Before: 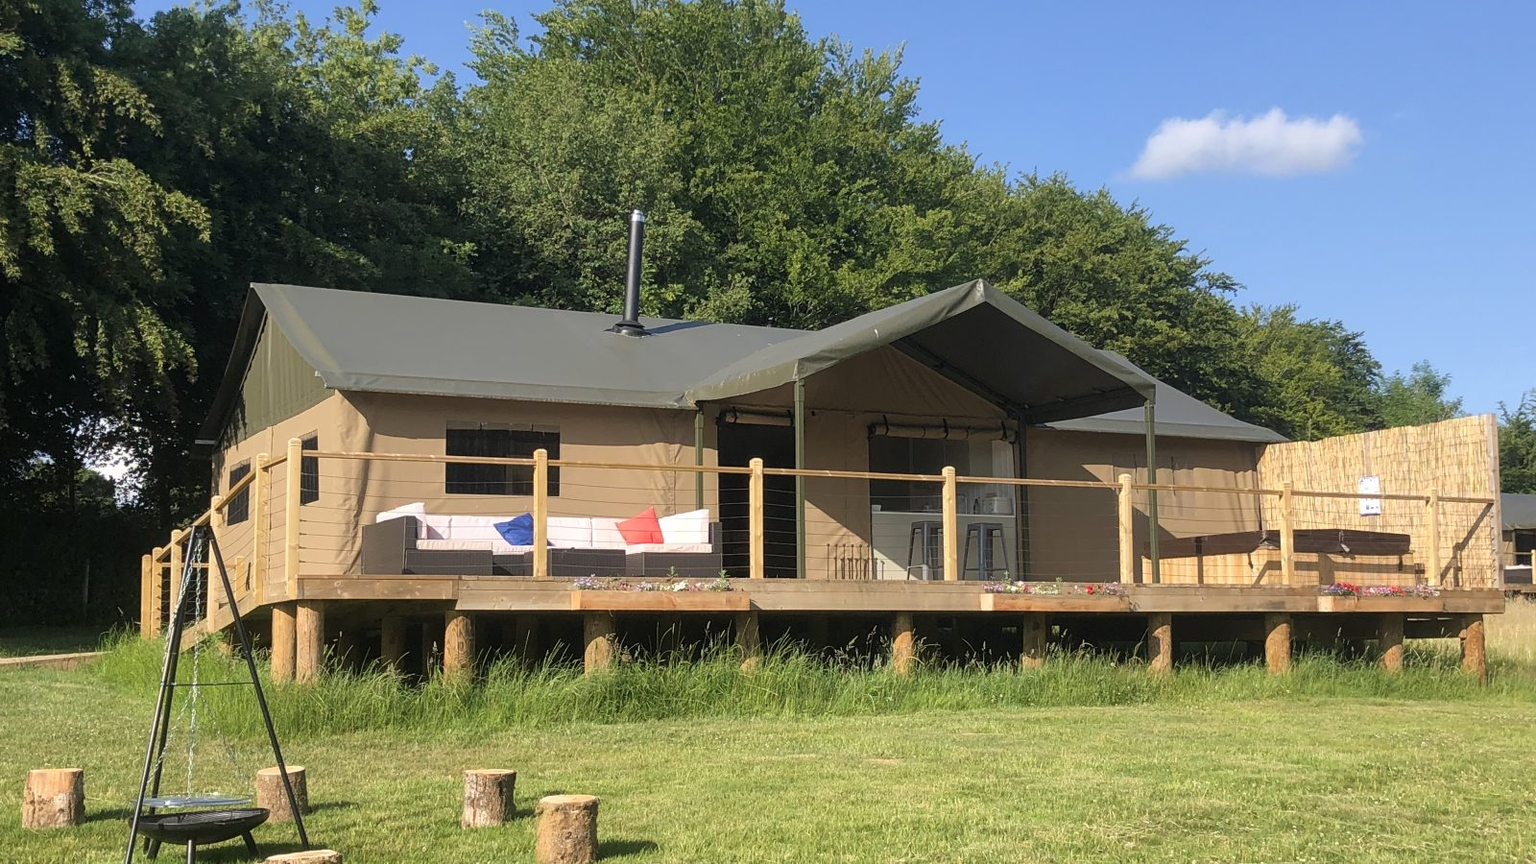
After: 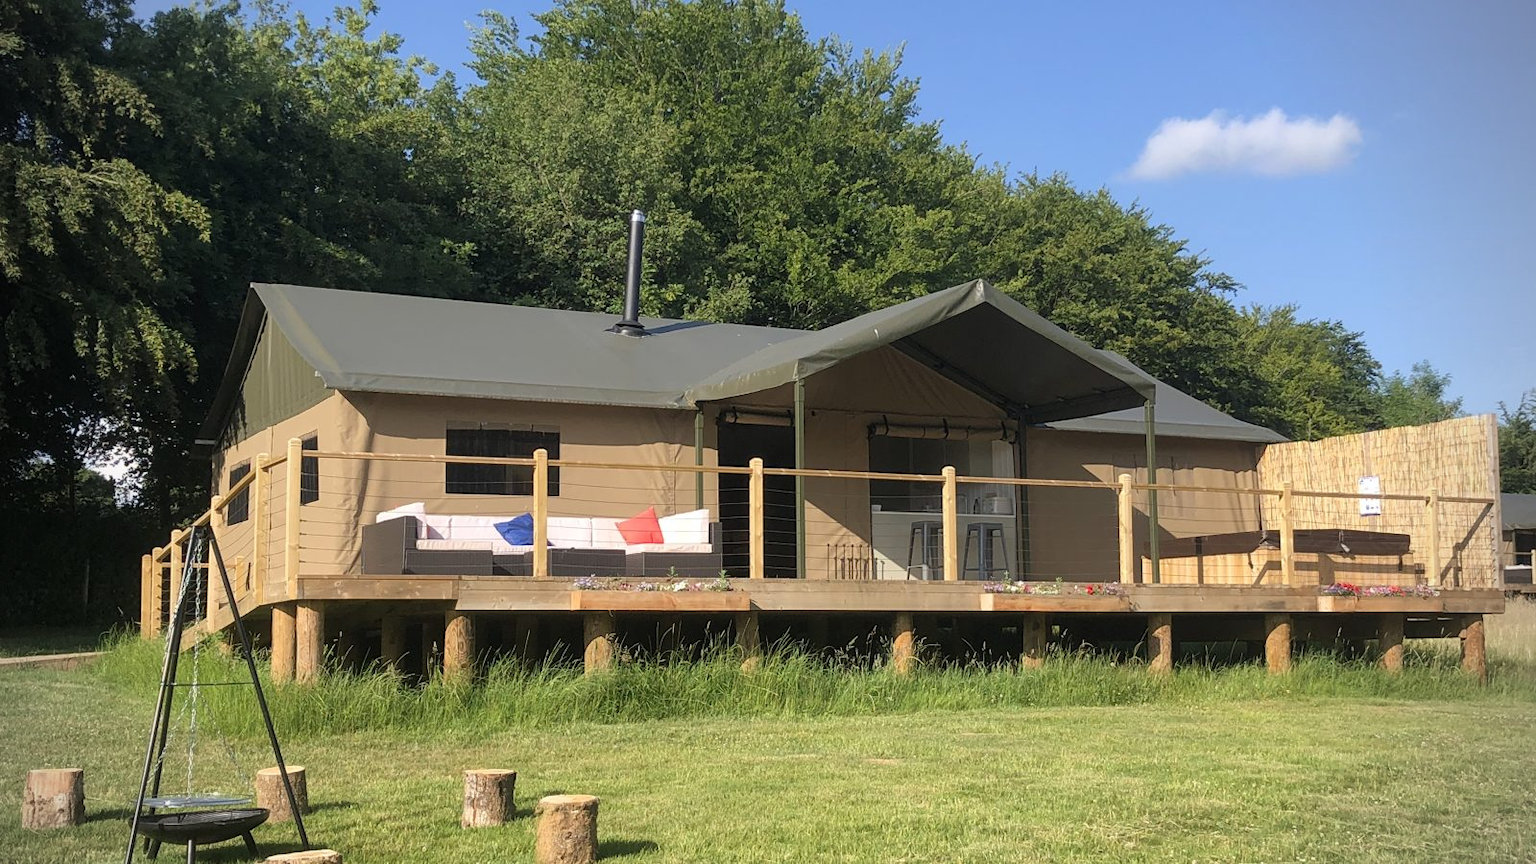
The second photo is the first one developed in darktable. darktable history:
vignetting: unbound false
white balance: emerald 1
